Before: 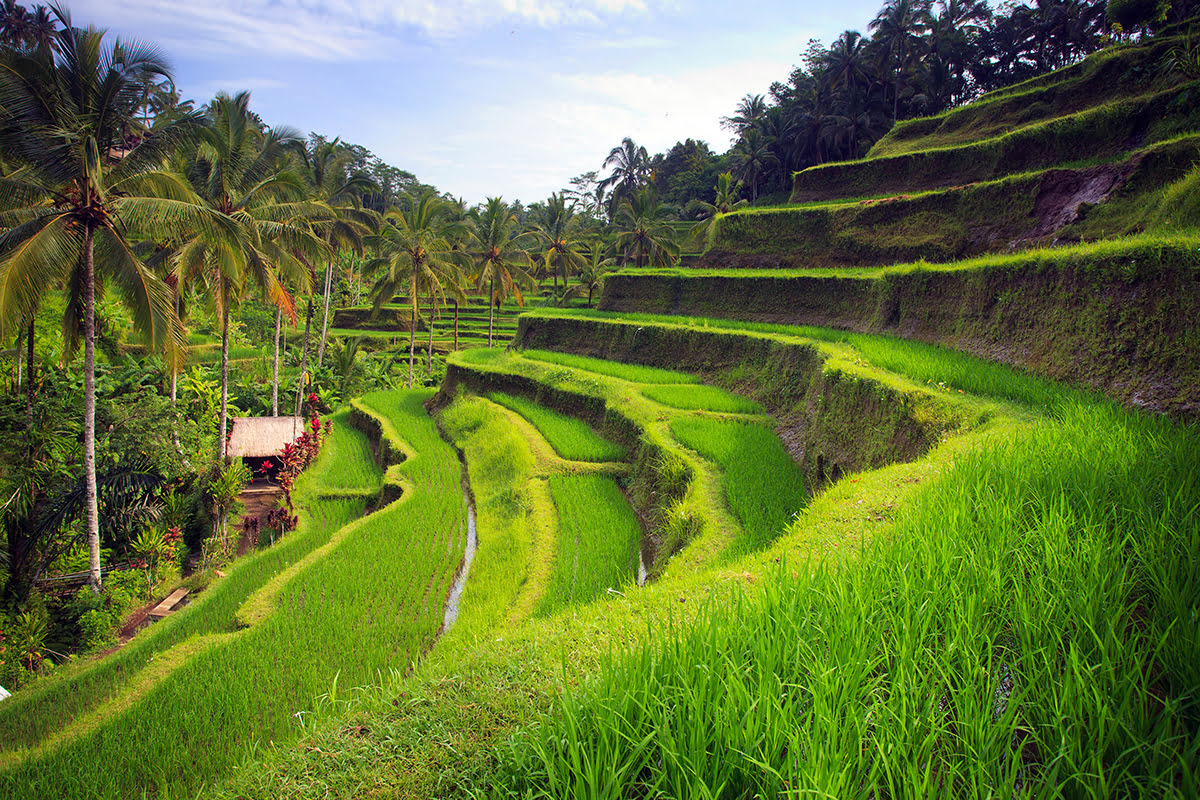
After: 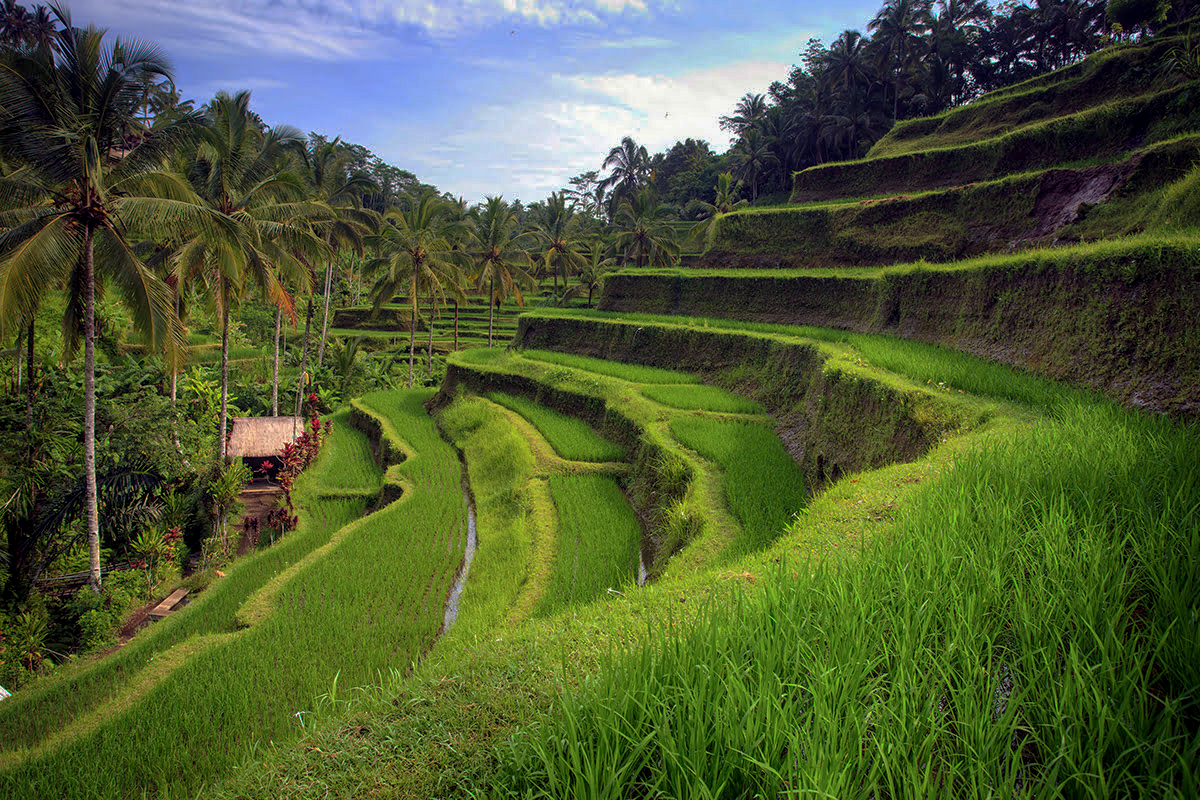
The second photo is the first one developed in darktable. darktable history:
base curve: curves: ch0 [(0, 0) (0.841, 0.609) (1, 1)], preserve colors none
local contrast: on, module defaults
